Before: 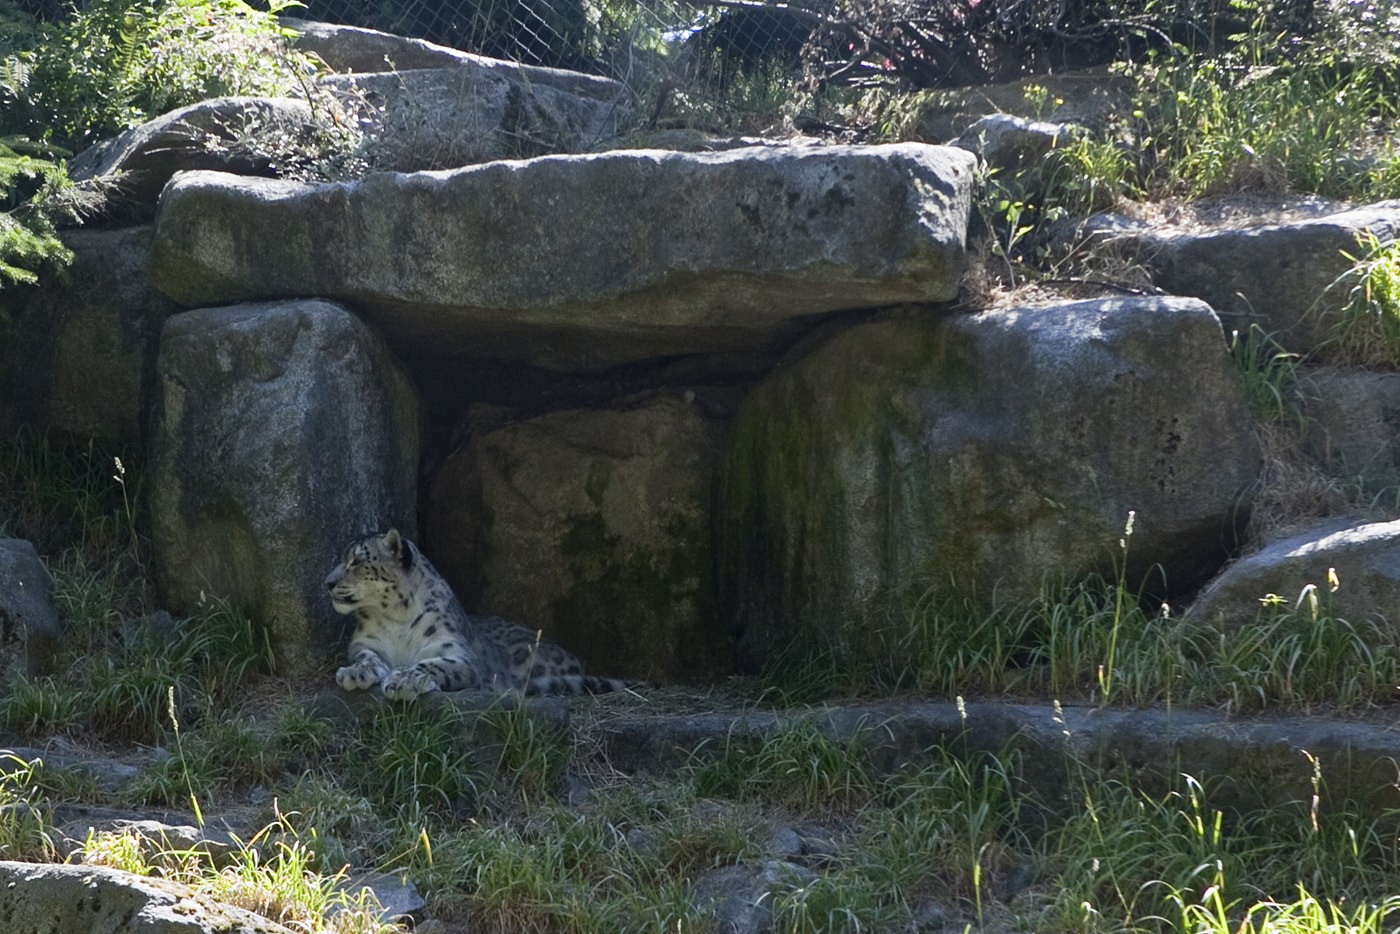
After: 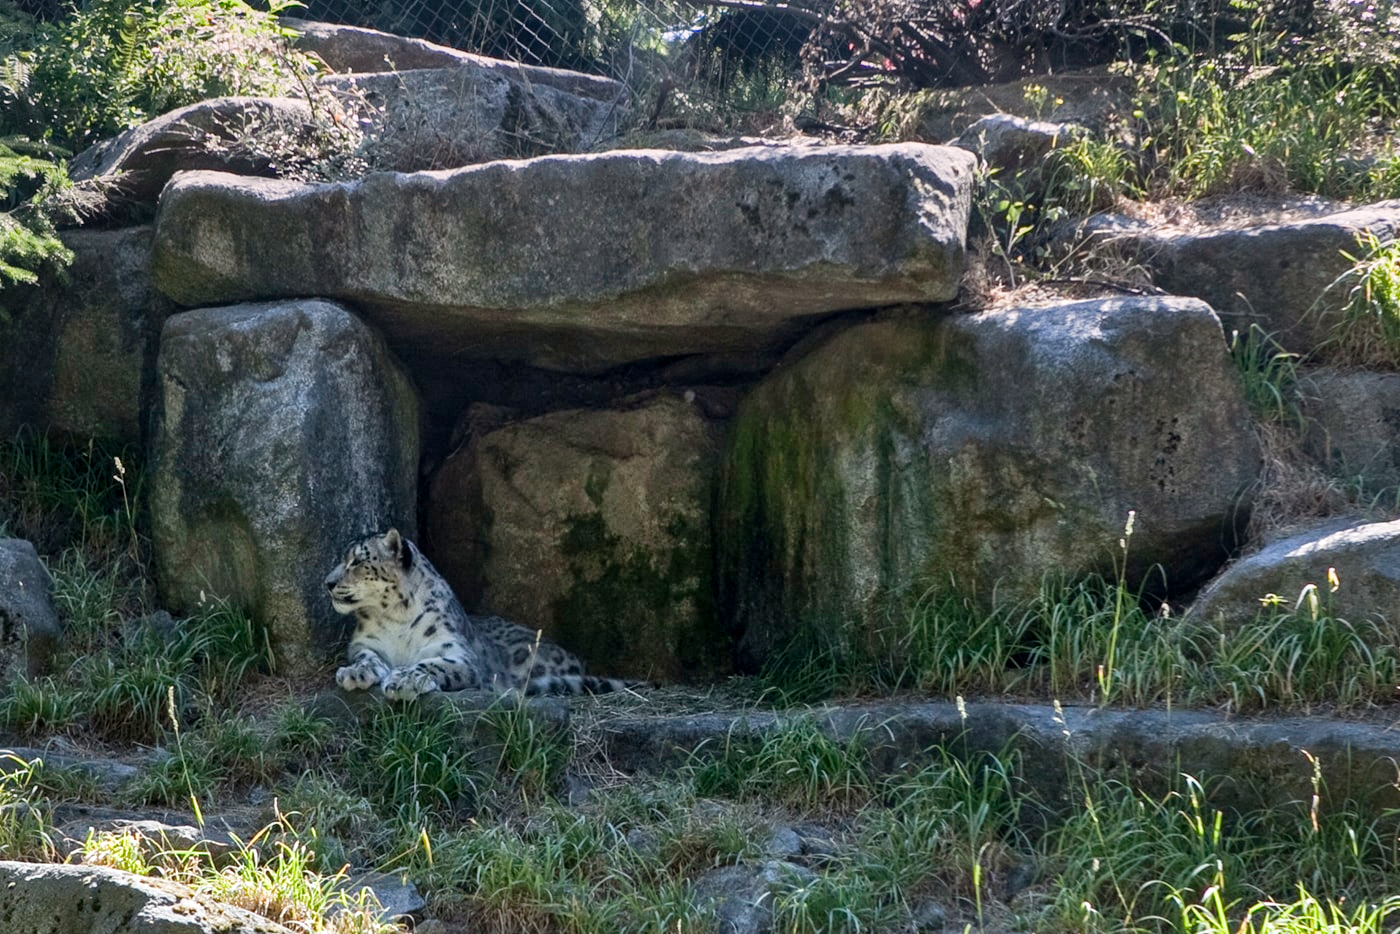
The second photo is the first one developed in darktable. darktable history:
local contrast: on, module defaults
shadows and highlights: soften with gaussian
graduated density: density 0.38 EV, hardness 21%, rotation -6.11°, saturation 32%
